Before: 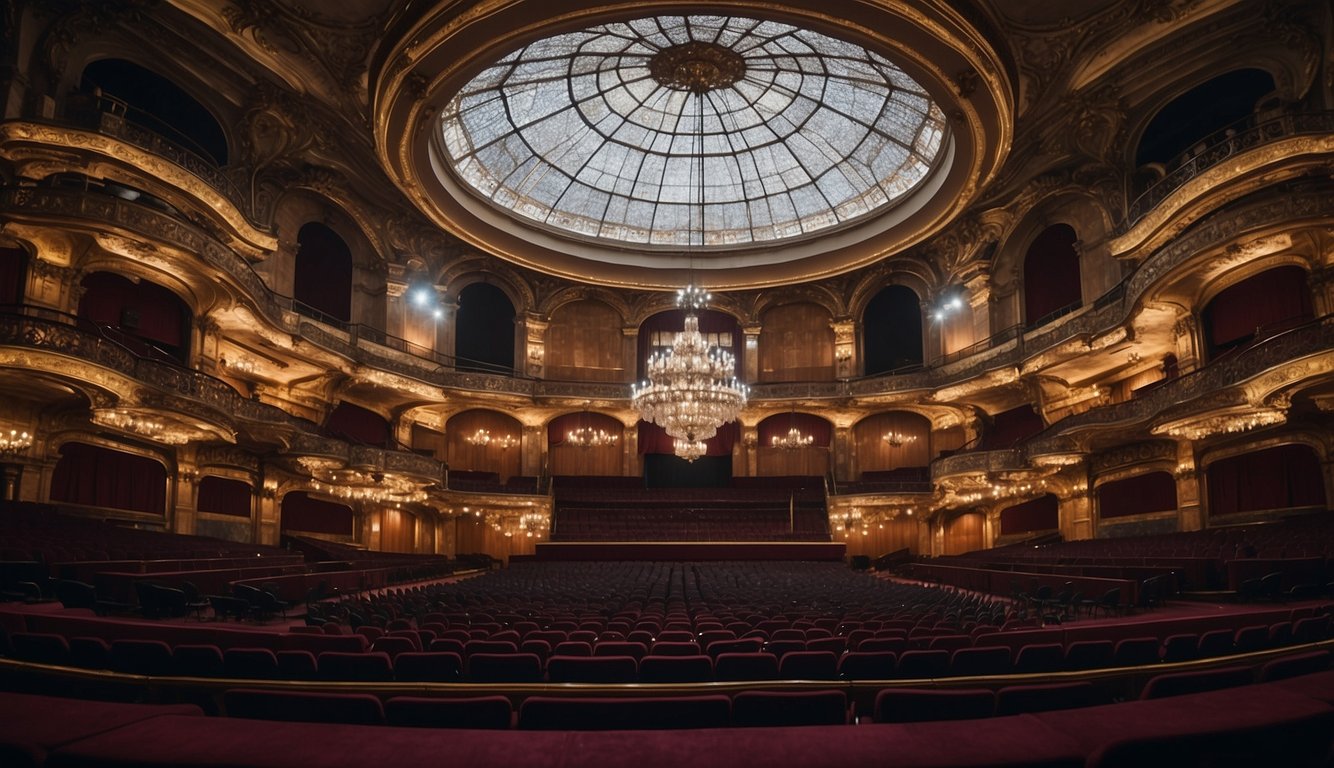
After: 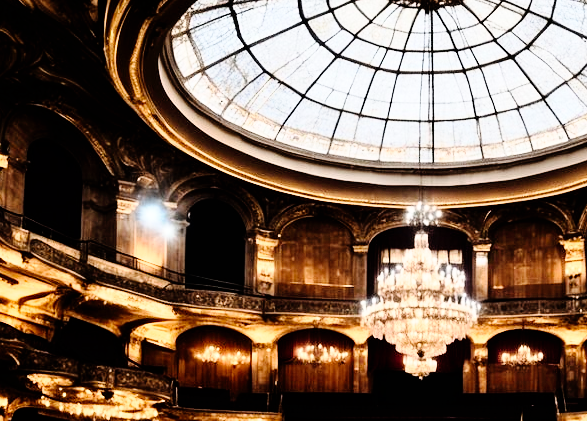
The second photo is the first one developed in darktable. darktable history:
crop: left 20.248%, top 10.86%, right 35.675%, bottom 34.321%
tone curve: curves: ch0 [(0, 0) (0.003, 0) (0.011, 0.001) (0.025, 0.003) (0.044, 0.005) (0.069, 0.012) (0.1, 0.023) (0.136, 0.039) (0.177, 0.088) (0.224, 0.15) (0.277, 0.24) (0.335, 0.337) (0.399, 0.437) (0.468, 0.535) (0.543, 0.629) (0.623, 0.71) (0.709, 0.782) (0.801, 0.856) (0.898, 0.94) (1, 1)], preserve colors none
exposure: compensate highlight preservation false
rgb curve: curves: ch0 [(0, 0) (0.21, 0.15) (0.24, 0.21) (0.5, 0.75) (0.75, 0.96) (0.89, 0.99) (1, 1)]; ch1 [(0, 0.02) (0.21, 0.13) (0.25, 0.2) (0.5, 0.67) (0.75, 0.9) (0.89, 0.97) (1, 1)]; ch2 [(0, 0.02) (0.21, 0.13) (0.25, 0.2) (0.5, 0.67) (0.75, 0.9) (0.89, 0.97) (1, 1)], compensate middle gray true
